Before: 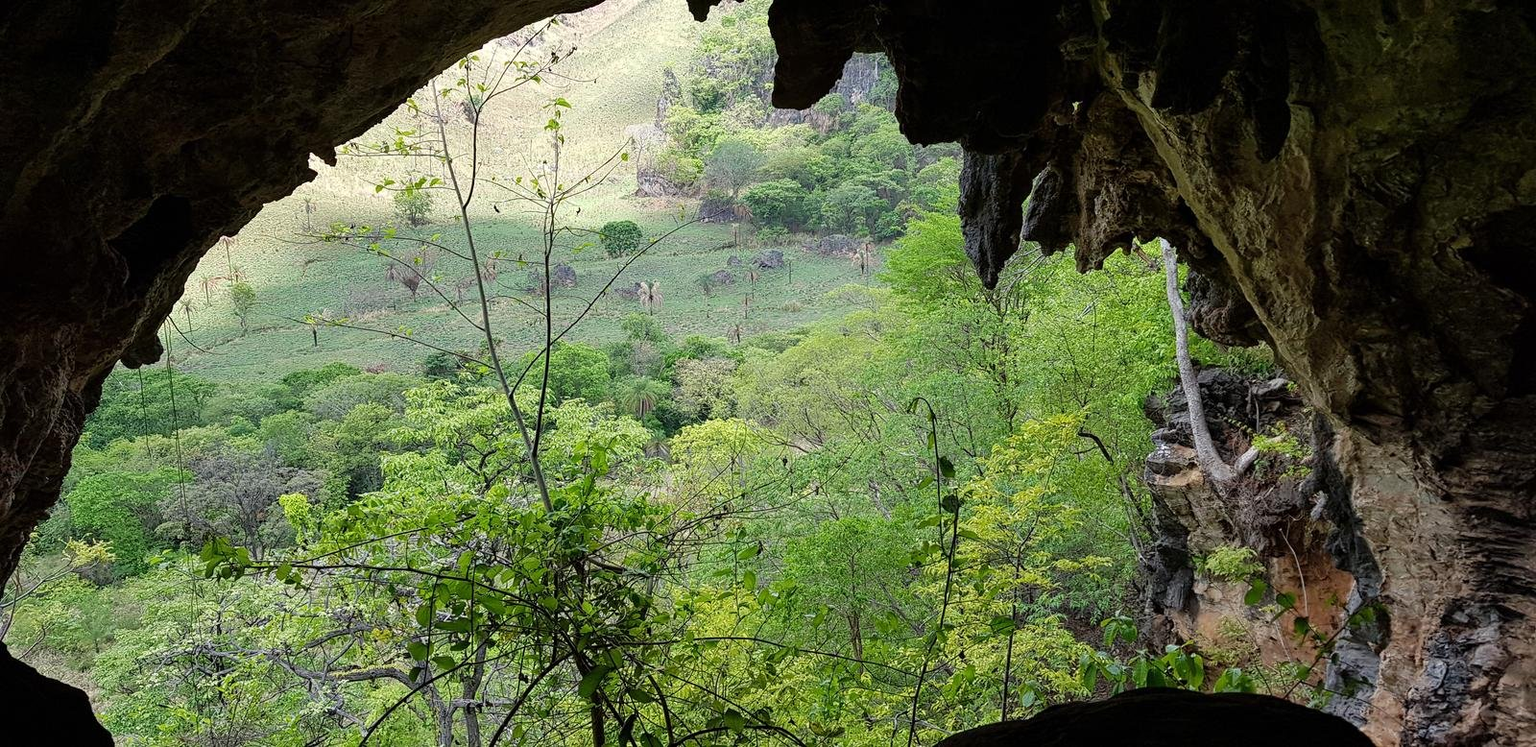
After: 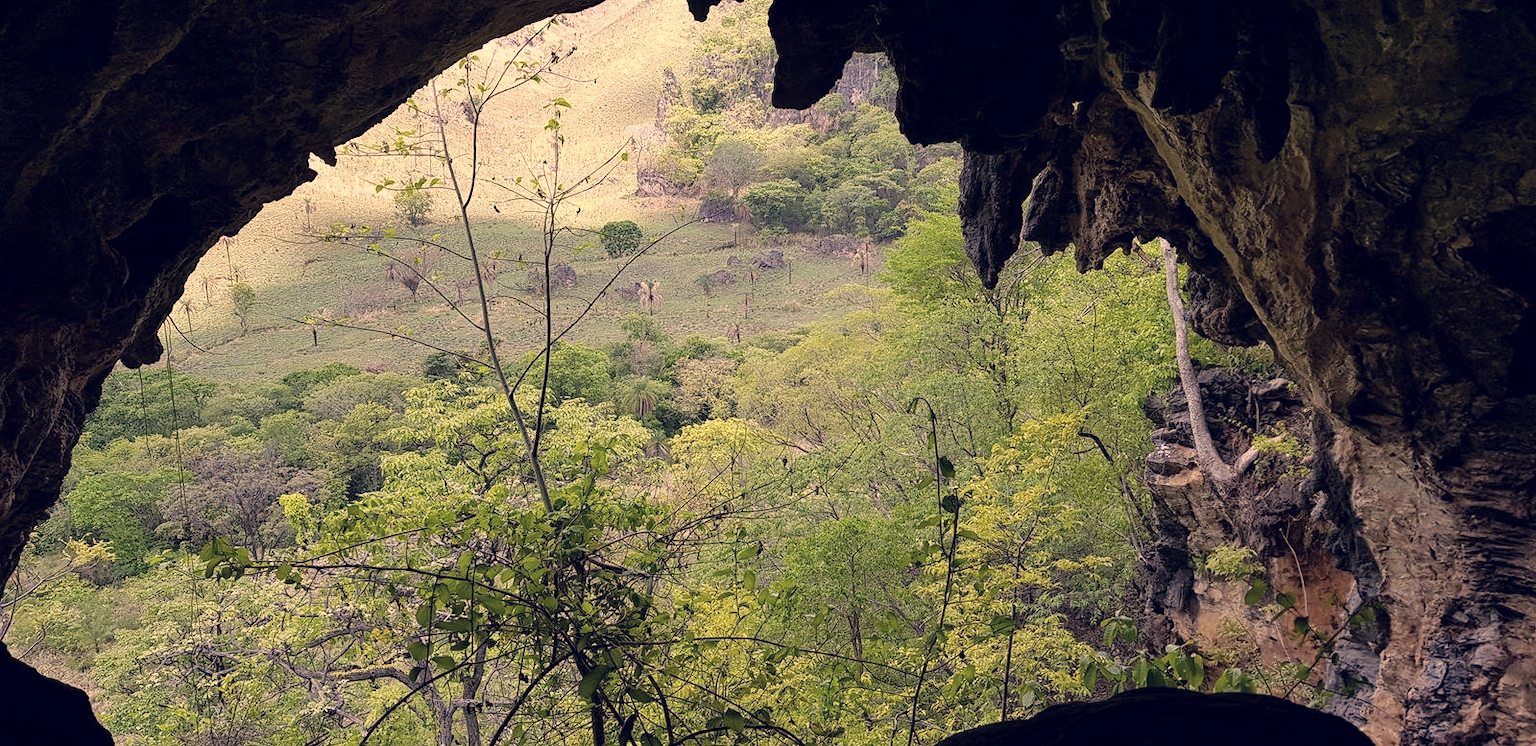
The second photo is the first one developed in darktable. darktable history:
color correction: highlights a* 20.03, highlights b* 27.26, shadows a* 3.48, shadows b* -17.73, saturation 0.737
